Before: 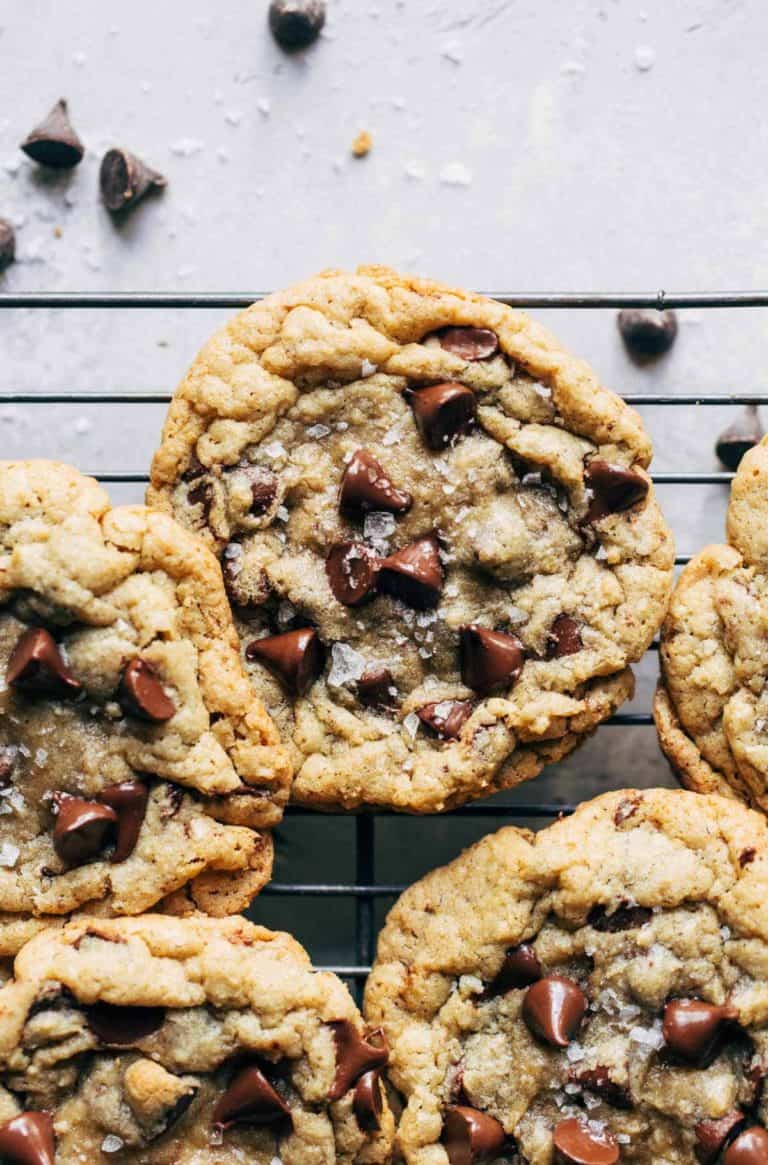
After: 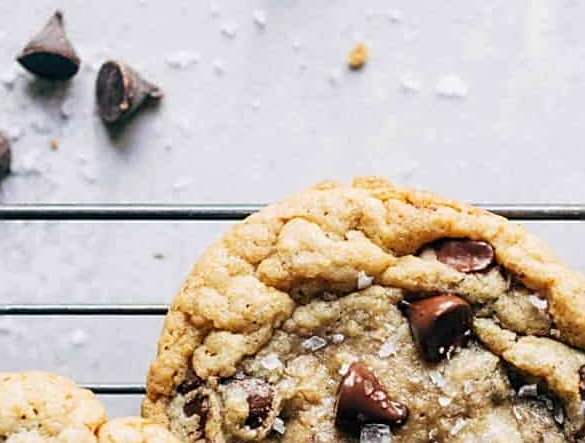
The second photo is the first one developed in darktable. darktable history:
crop: left 0.579%, top 7.627%, right 23.167%, bottom 54.275%
sharpen: on, module defaults
